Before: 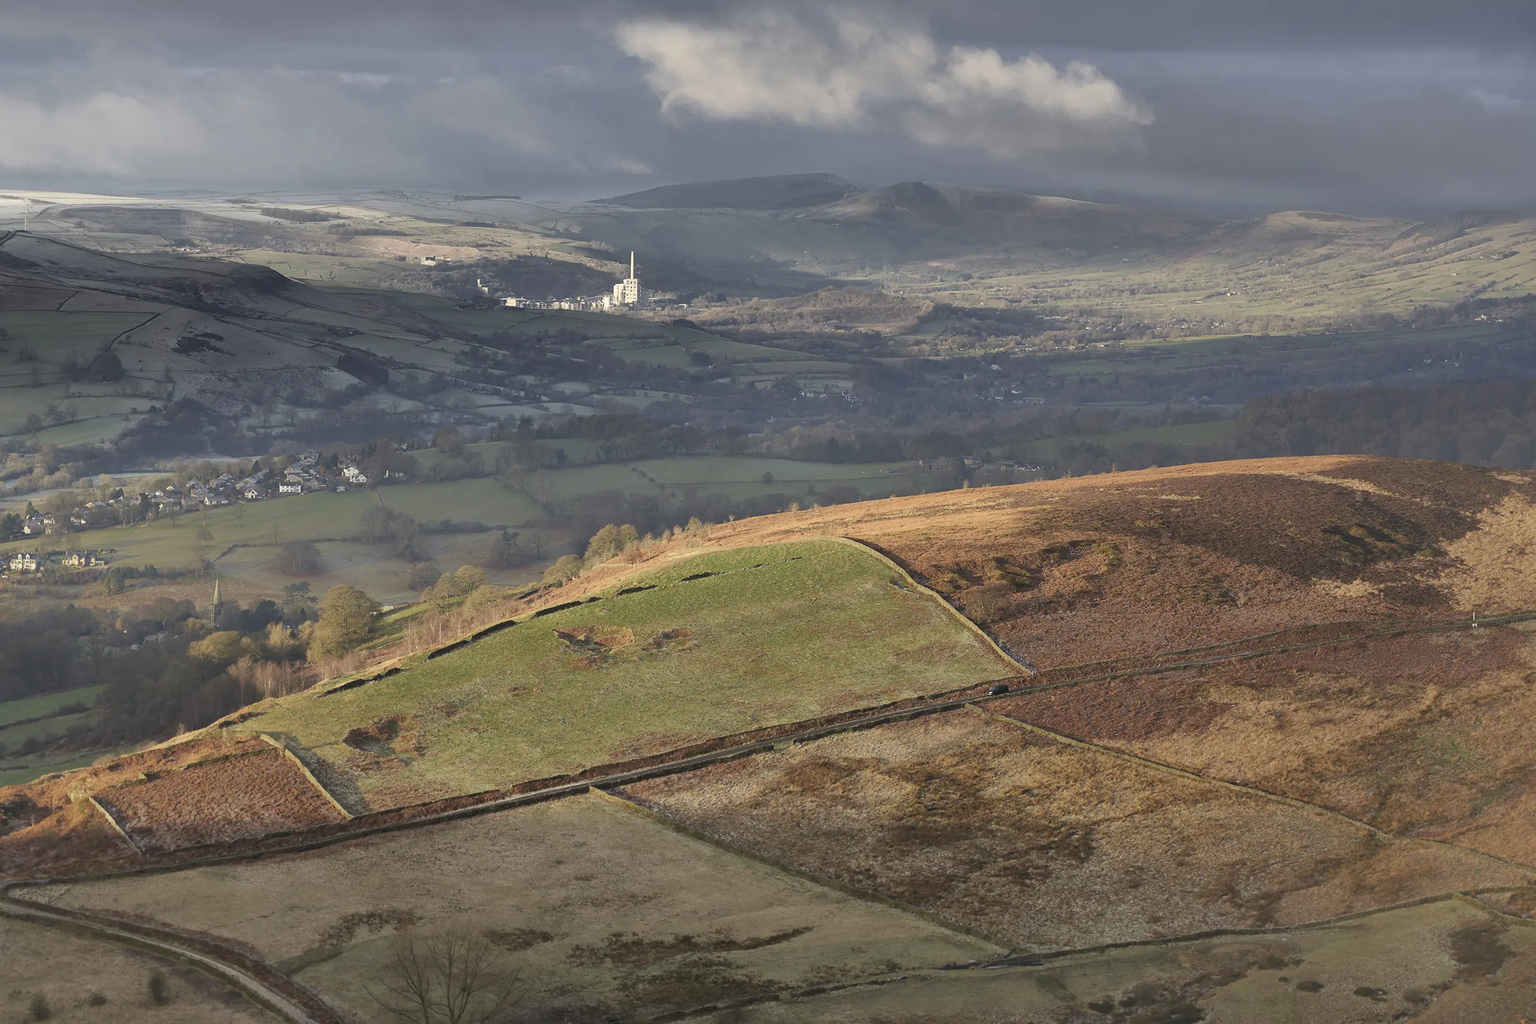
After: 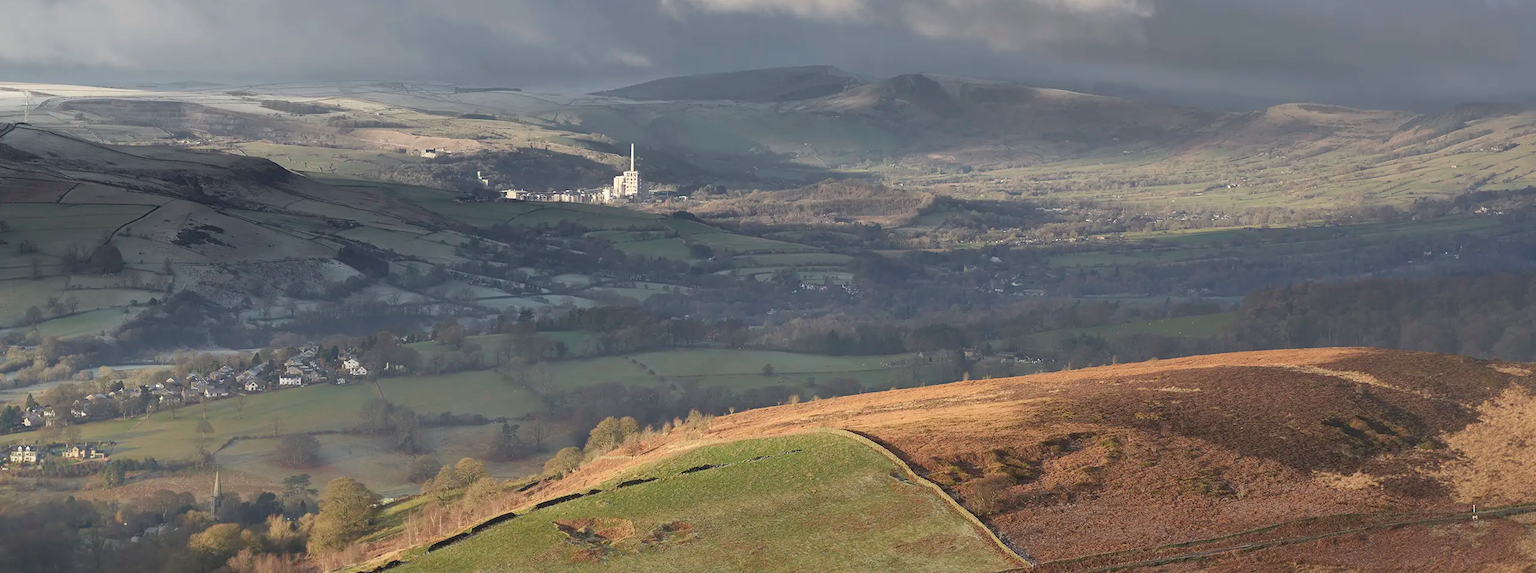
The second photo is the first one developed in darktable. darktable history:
crop and rotate: top 10.547%, bottom 33.432%
